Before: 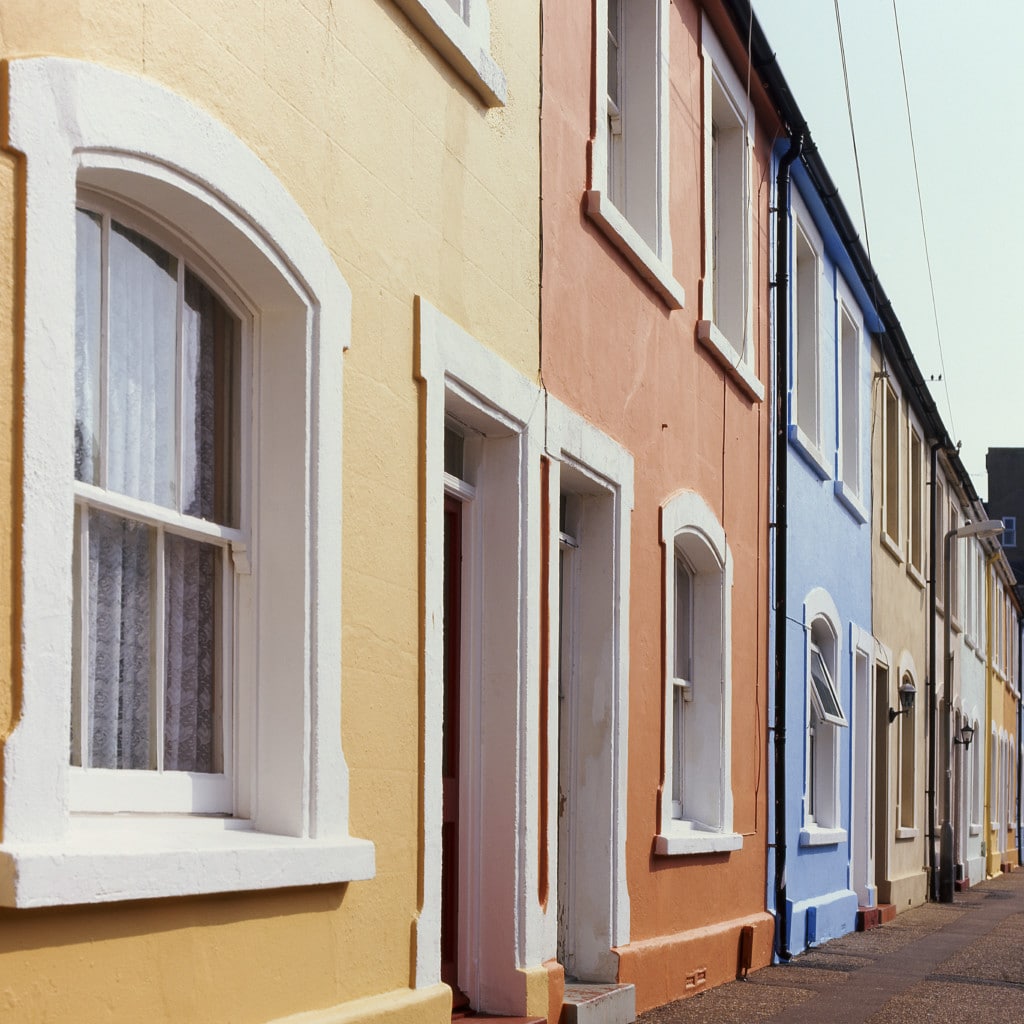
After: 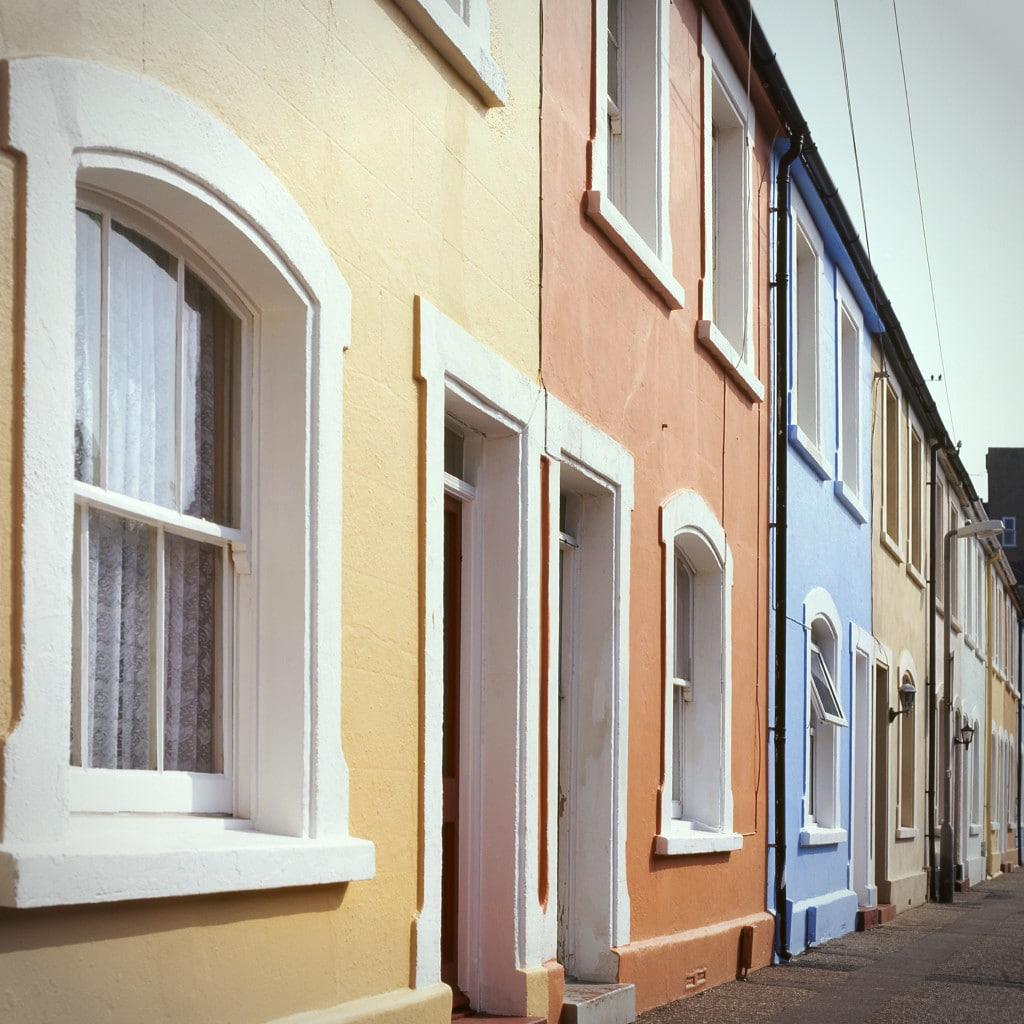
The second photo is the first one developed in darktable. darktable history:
exposure: exposure 0.376 EV, compensate highlight preservation false
color balance: lift [1.004, 1.002, 1.002, 0.998], gamma [1, 1.007, 1.002, 0.993], gain [1, 0.977, 1.013, 1.023], contrast -3.64%
vignetting: fall-off start 79.88%
